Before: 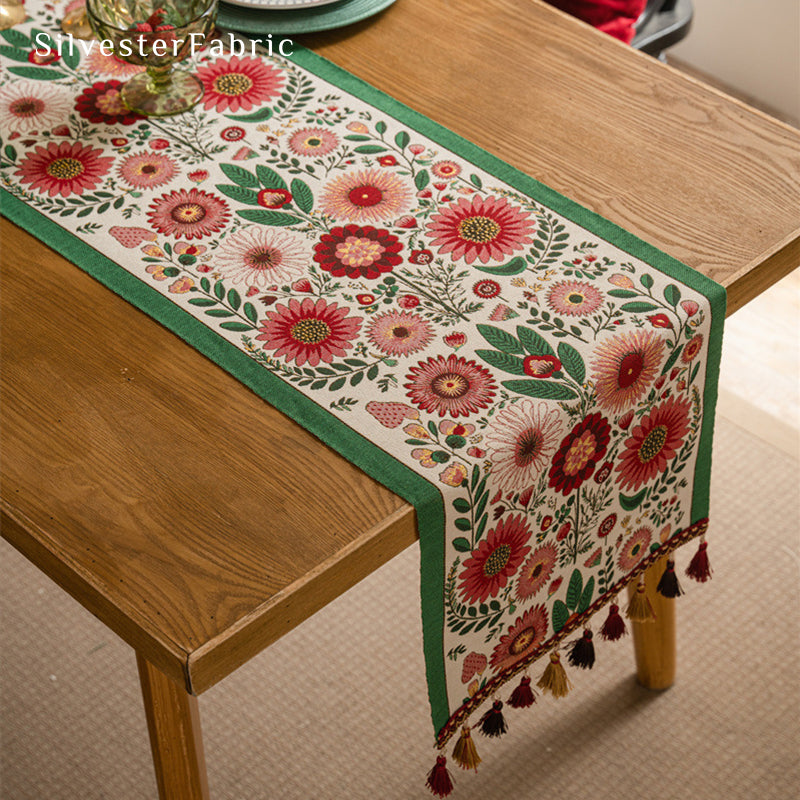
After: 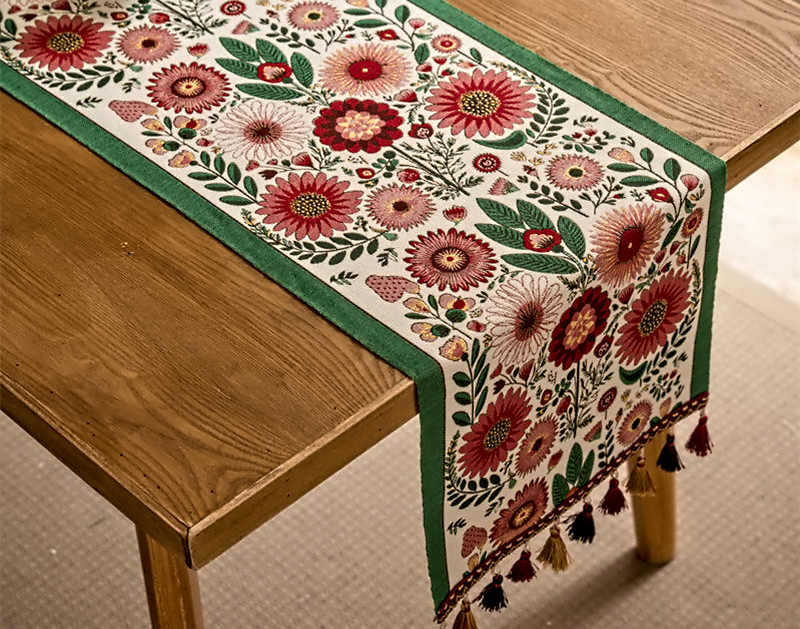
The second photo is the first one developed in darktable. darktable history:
contrast equalizer: octaves 7, y [[0.5, 0.542, 0.583, 0.625, 0.667, 0.708], [0.5 ×6], [0.5 ×6], [0, 0.033, 0.067, 0.1, 0.133, 0.167], [0, 0.05, 0.1, 0.15, 0.2, 0.25]]
crop and rotate: top 15.774%, bottom 5.506%
